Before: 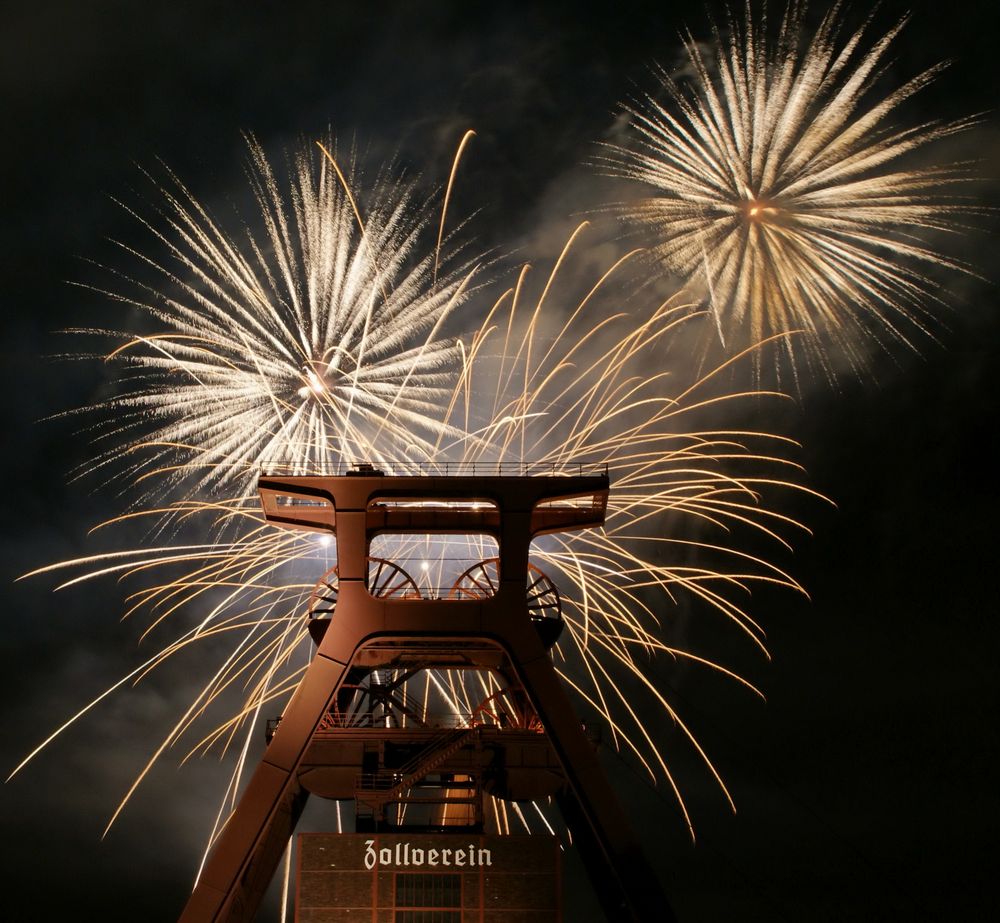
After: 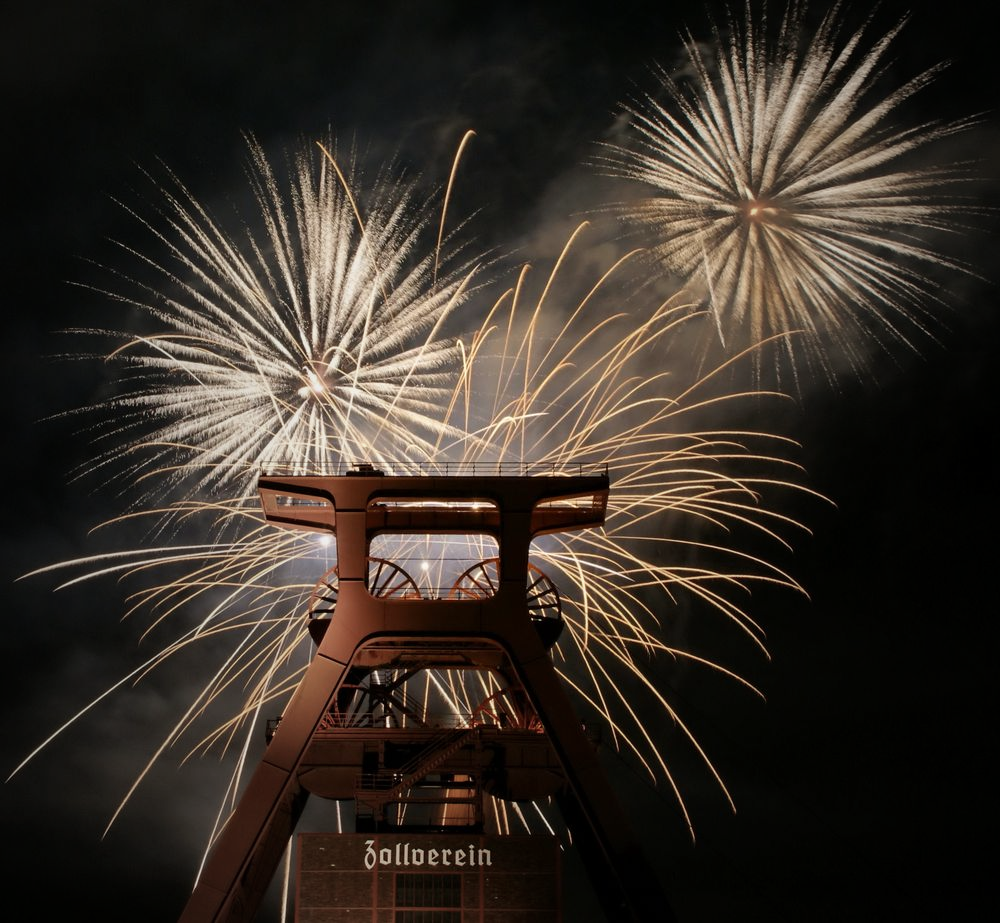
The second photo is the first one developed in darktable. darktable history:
vignetting: fall-off start 18.89%, fall-off radius 137.6%, width/height ratio 0.627, shape 0.585
